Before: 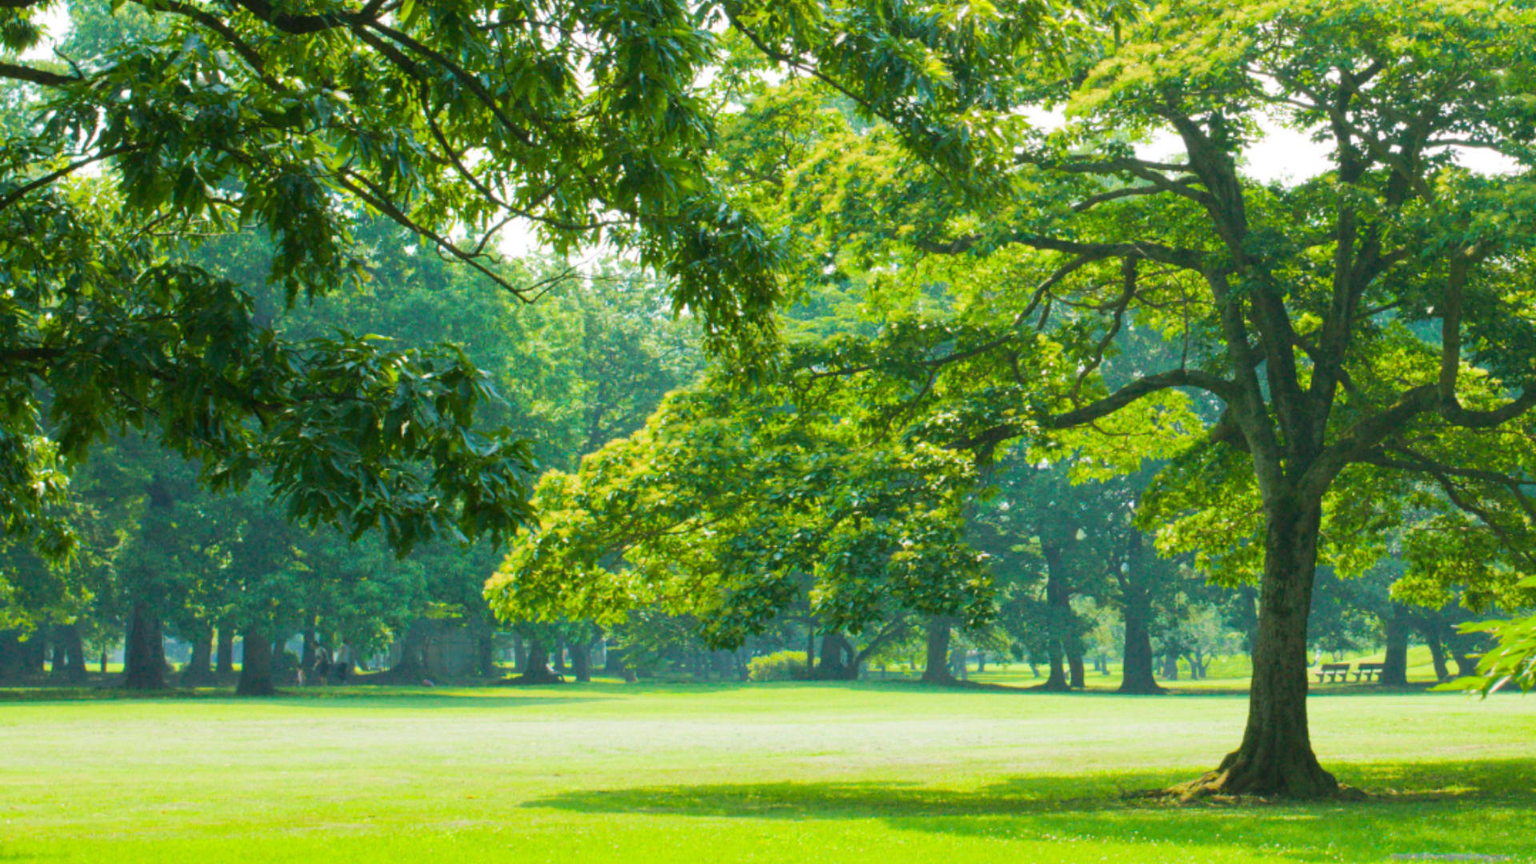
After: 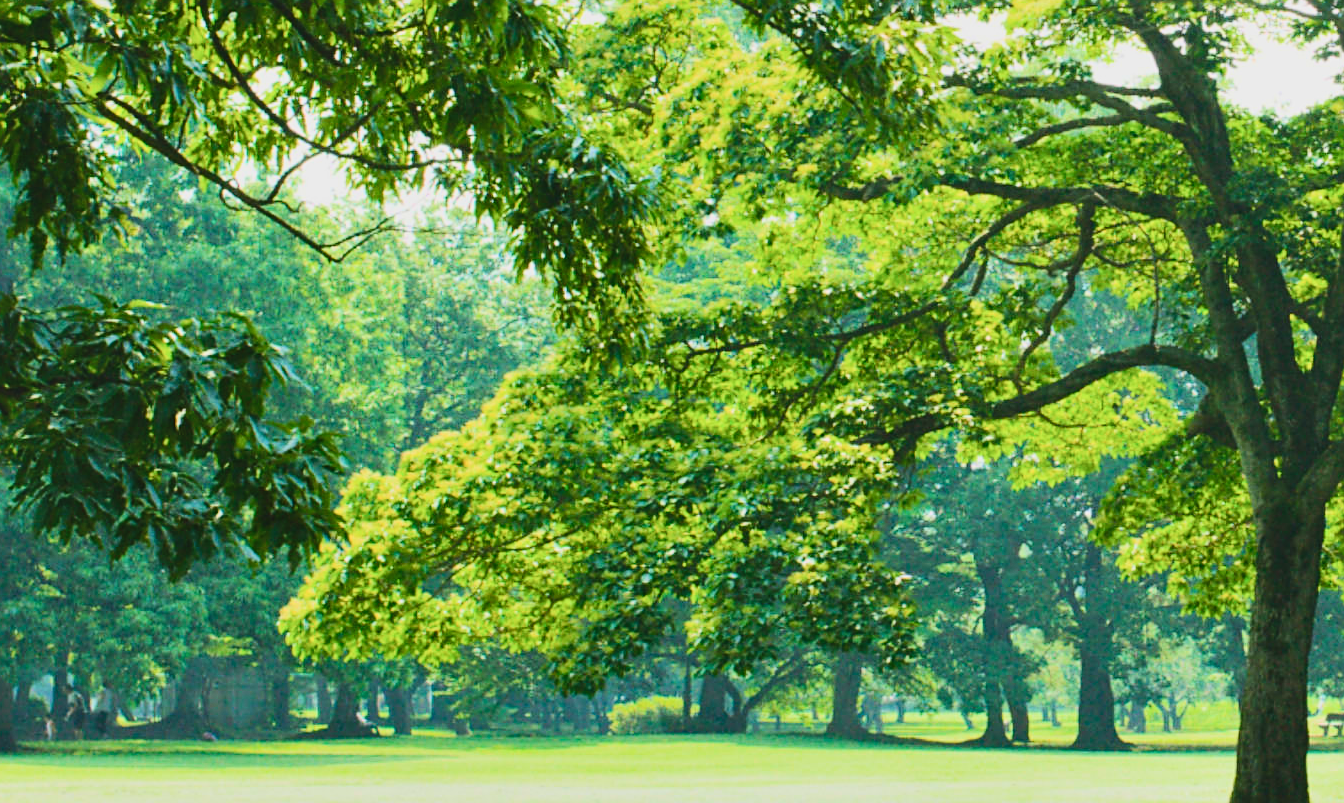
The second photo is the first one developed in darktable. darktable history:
color balance rgb: perceptual saturation grading › global saturation 20%, perceptual saturation grading › highlights -24.787%, perceptual saturation grading › shadows 24.559%, perceptual brilliance grading › global brilliance 10.725%
contrast brightness saturation: contrast 0.283
shadows and highlights: highlights color adjustment 53.44%, soften with gaussian
exposure: black level correction -0.024, exposure -0.117 EV, compensate highlight preservation false
filmic rgb: black relative exposure -7.13 EV, white relative exposure 5.38 EV, hardness 3.02, color science v6 (2022)
sharpen: on, module defaults
crop and rotate: left 16.999%, top 10.871%, right 12.999%, bottom 14.743%
